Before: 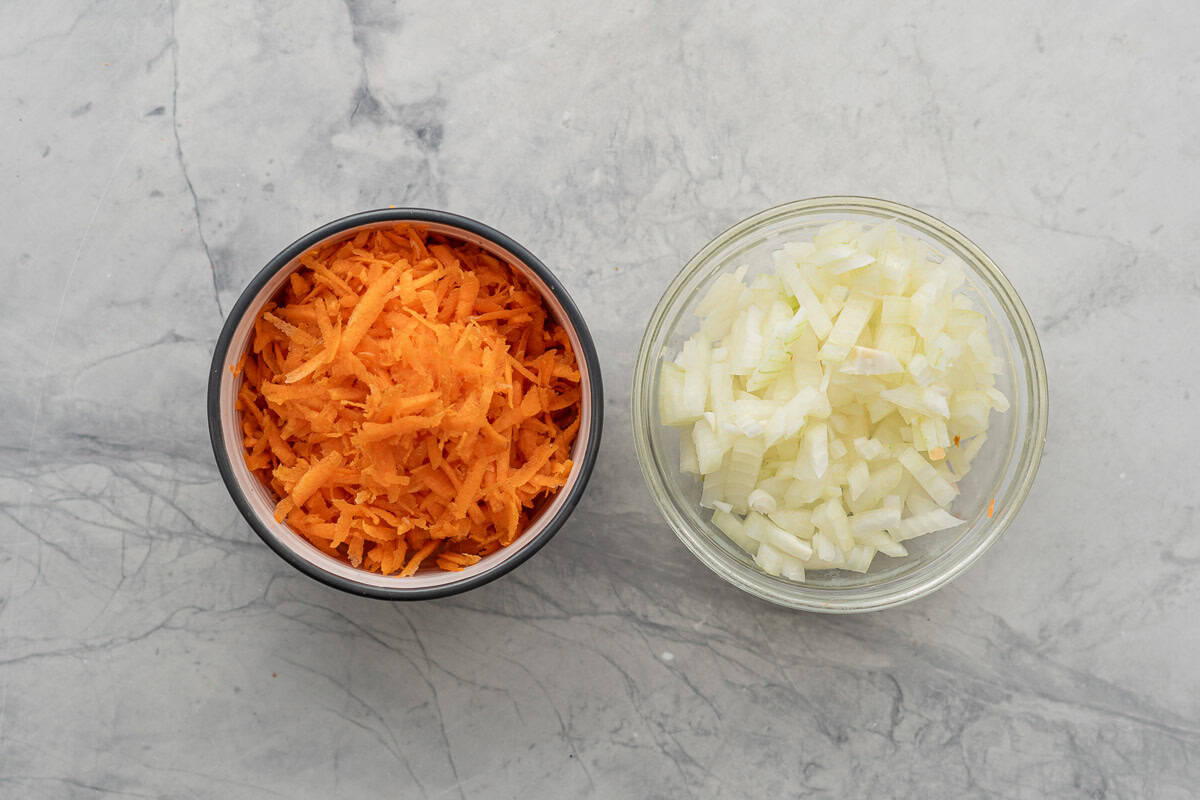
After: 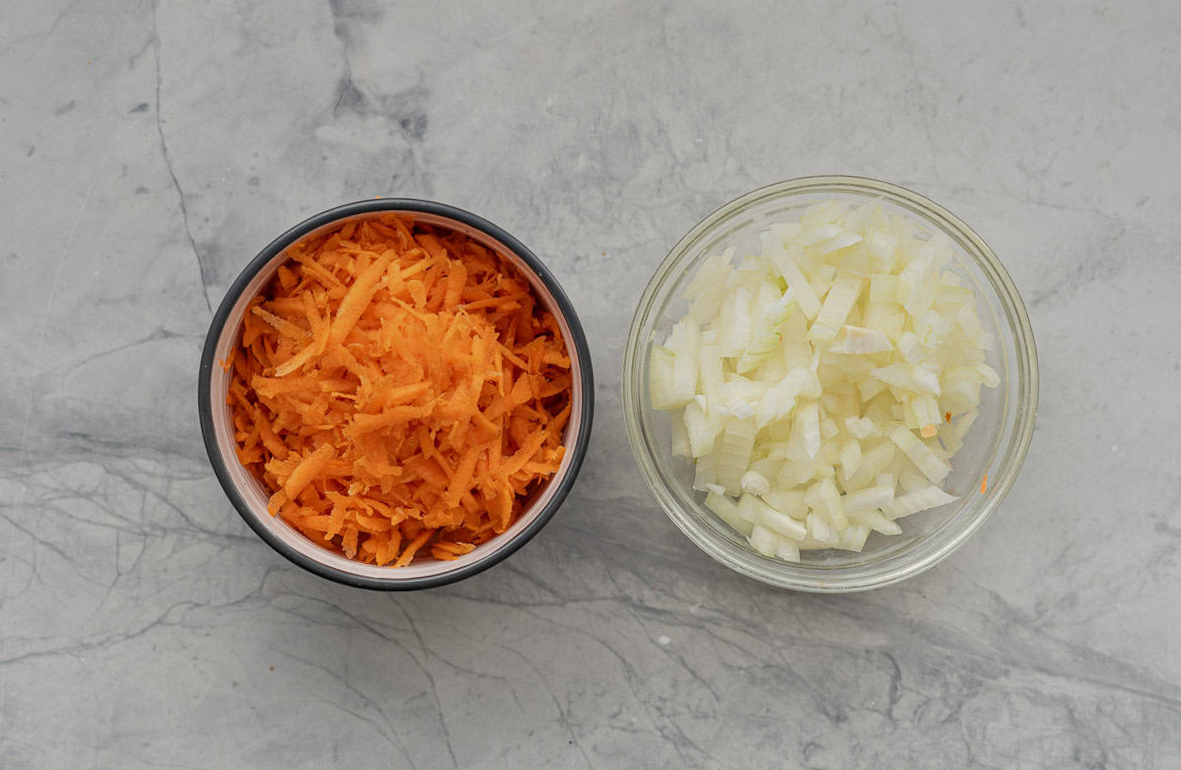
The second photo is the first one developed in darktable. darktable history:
graduated density: on, module defaults
rotate and perspective: rotation -1.42°, crop left 0.016, crop right 0.984, crop top 0.035, crop bottom 0.965
